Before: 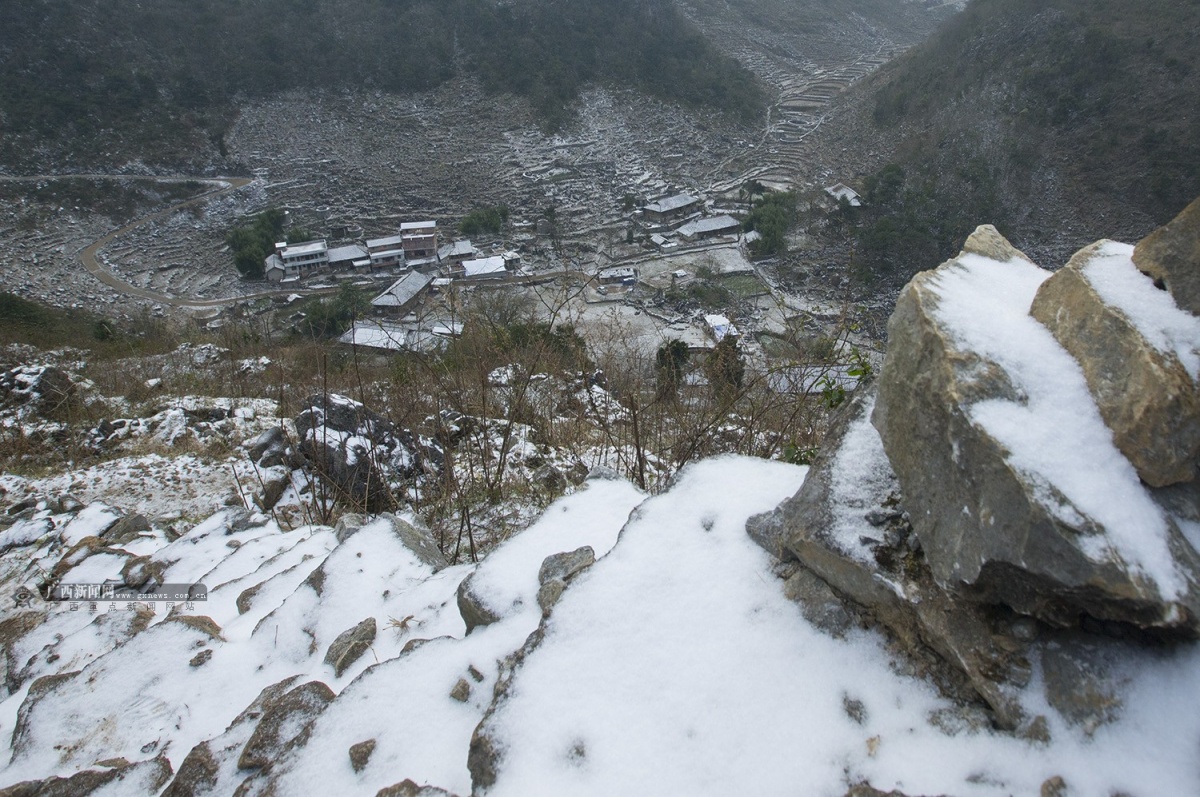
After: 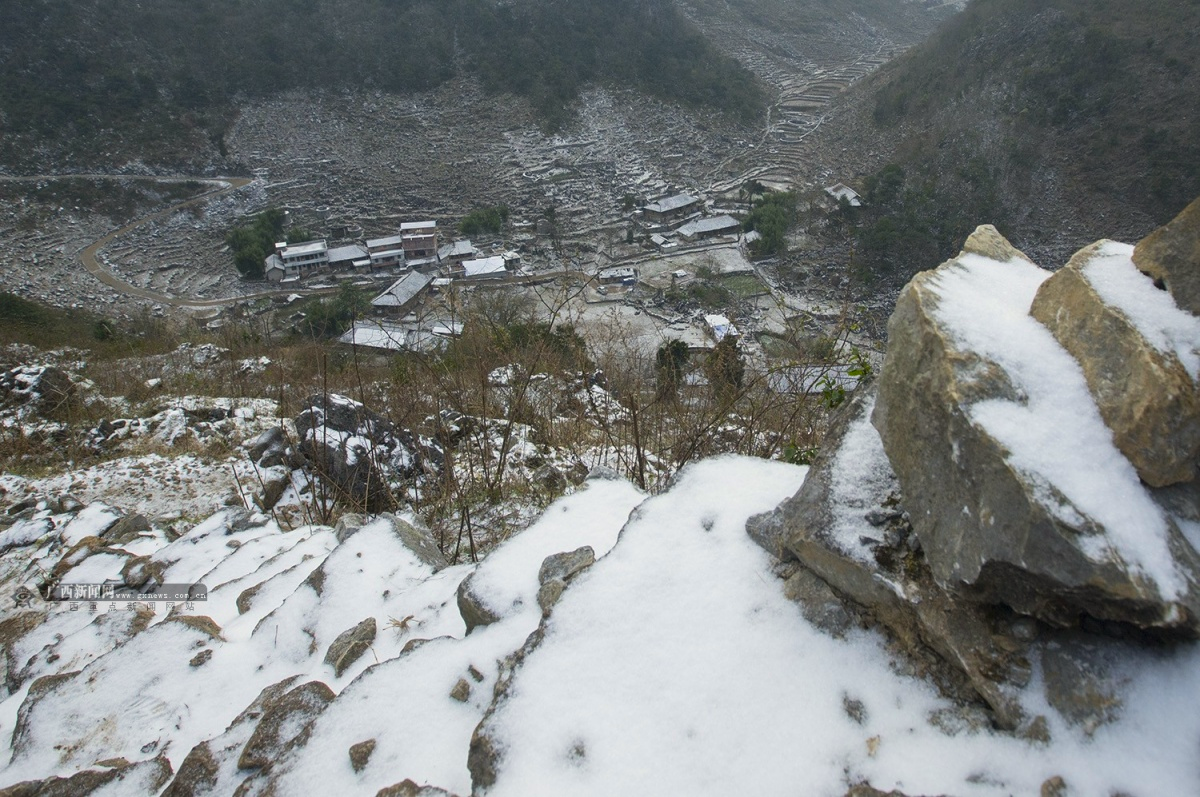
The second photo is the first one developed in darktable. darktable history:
color calibration: output colorfulness [0, 0.315, 0, 0], x 0.34, y 0.354, temperature 5174.41 K
